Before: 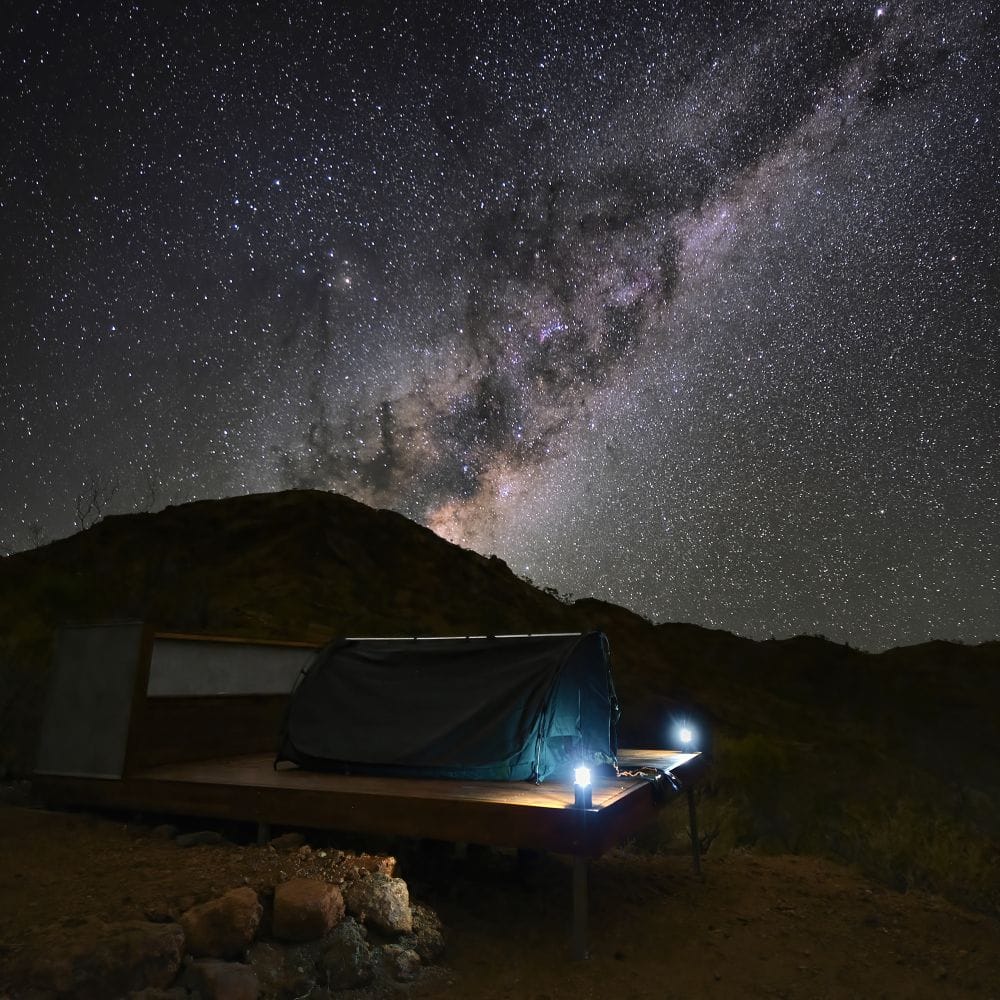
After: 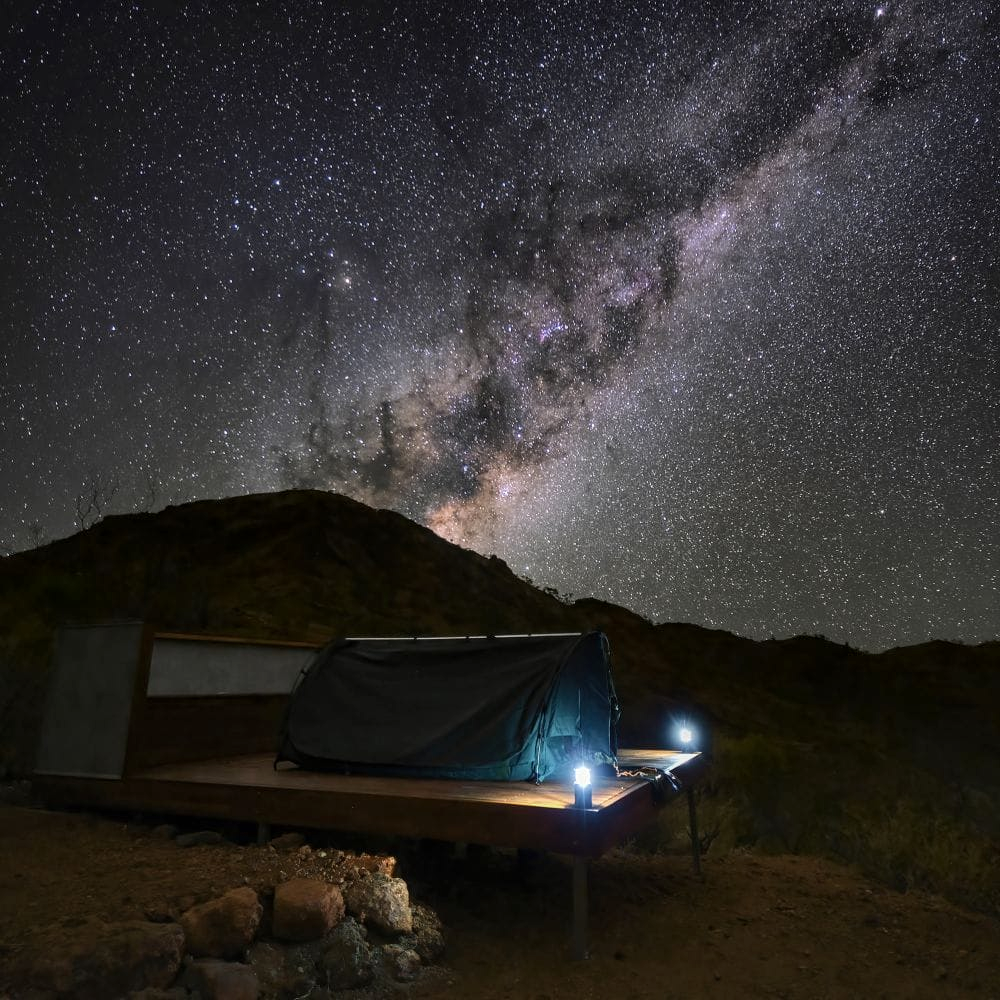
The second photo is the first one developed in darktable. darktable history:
contrast brightness saturation: contrast -0.02, brightness -0.01, saturation 0.03
local contrast: on, module defaults
